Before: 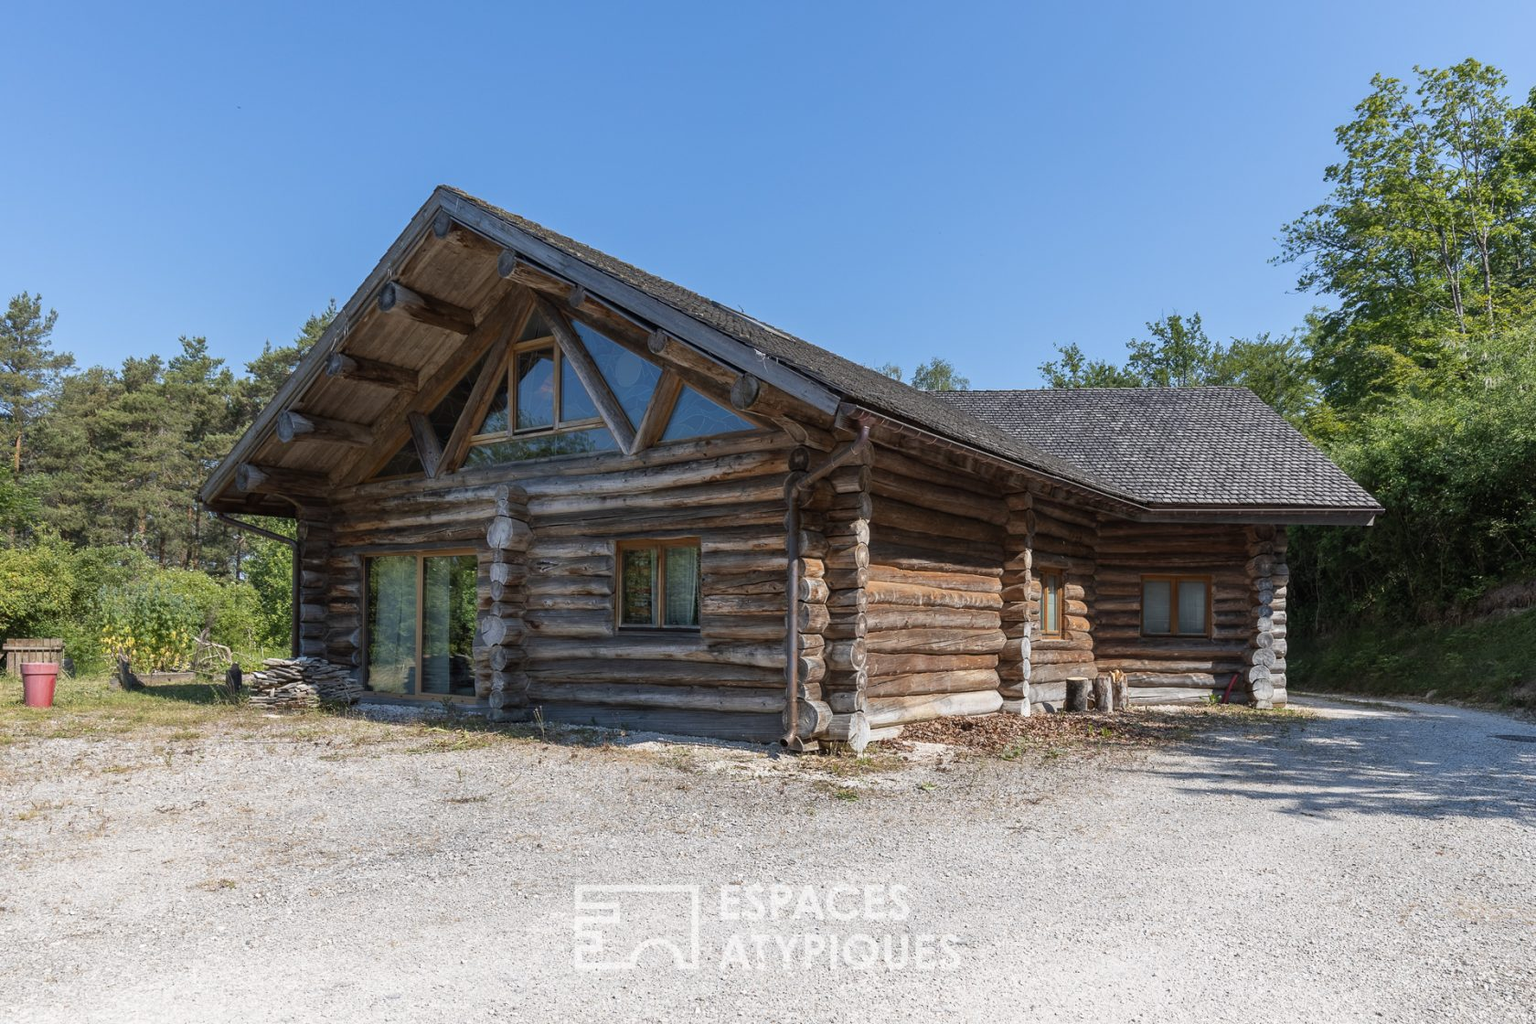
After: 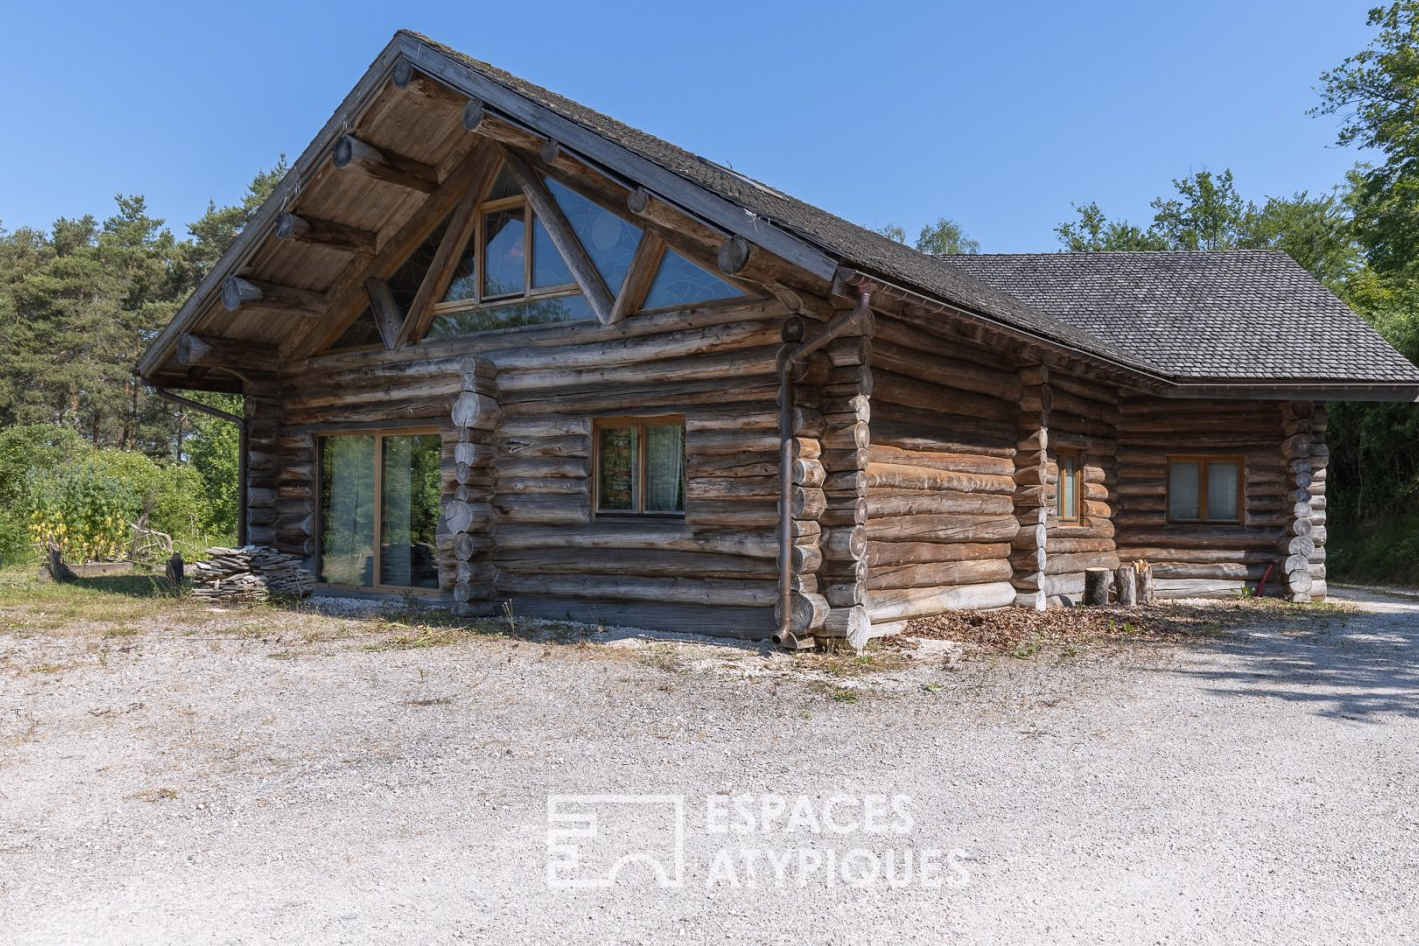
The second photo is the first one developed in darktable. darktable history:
white balance: red 1.009, blue 1.027
crop and rotate: left 4.842%, top 15.51%, right 10.668%
